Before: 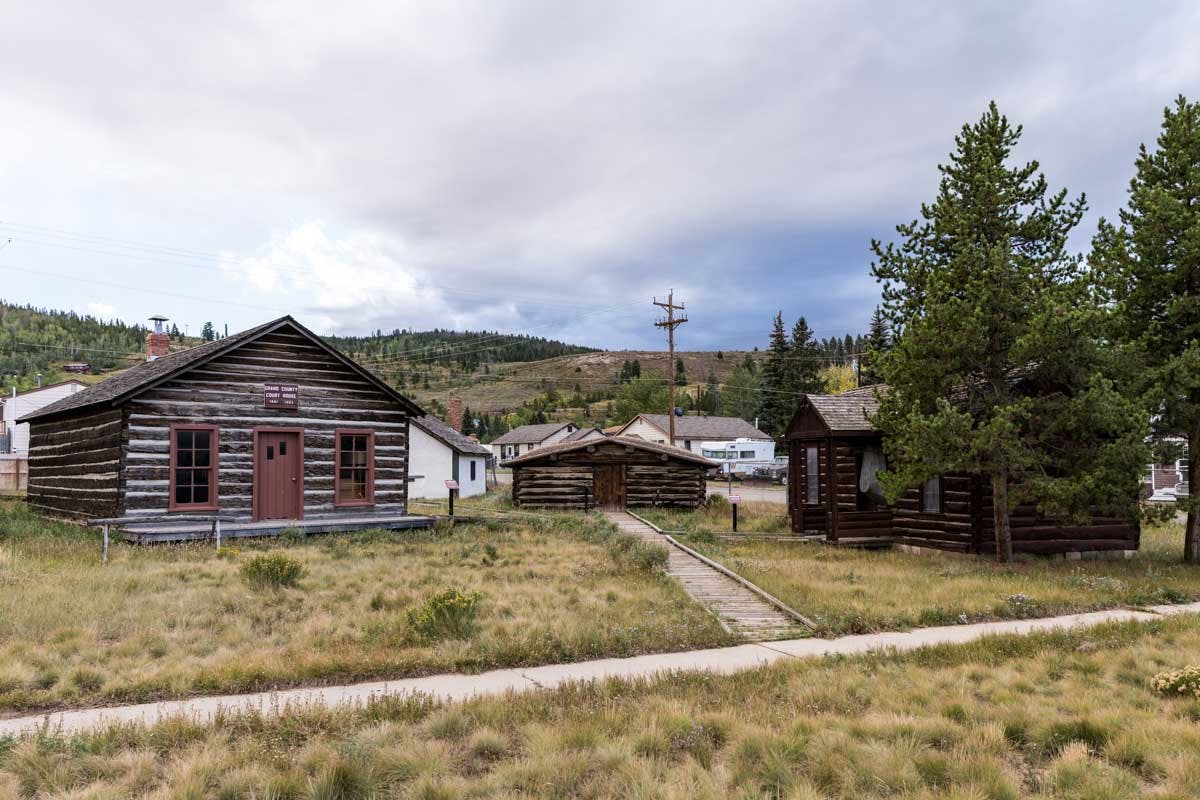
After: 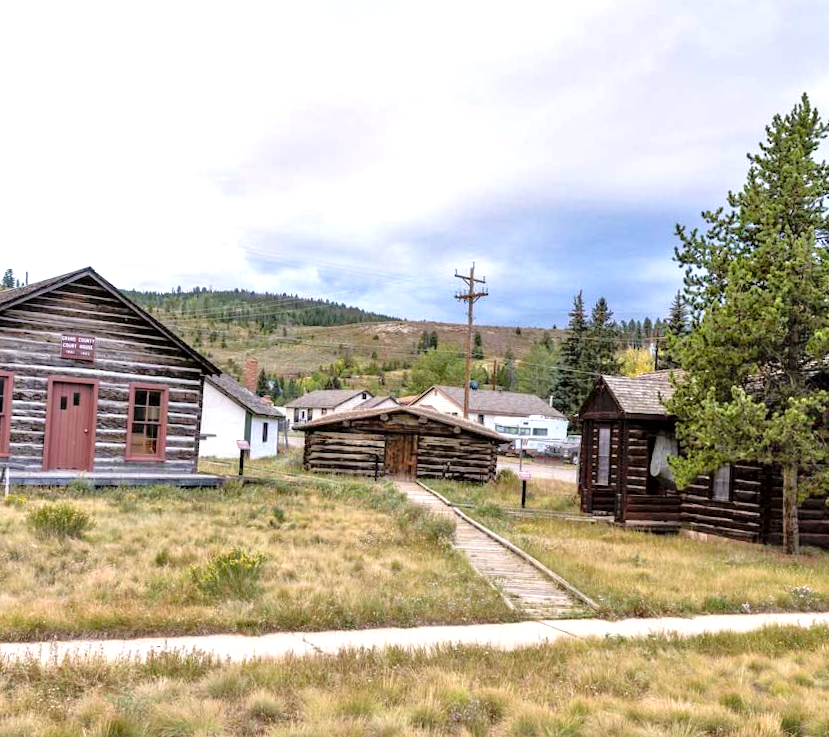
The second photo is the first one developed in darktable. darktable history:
tone curve: curves: ch0 [(0, 0) (0.003, 0.004) (0.011, 0.005) (0.025, 0.014) (0.044, 0.037) (0.069, 0.059) (0.1, 0.096) (0.136, 0.116) (0.177, 0.133) (0.224, 0.177) (0.277, 0.255) (0.335, 0.319) (0.399, 0.385) (0.468, 0.457) (0.543, 0.545) (0.623, 0.621) (0.709, 0.705) (0.801, 0.801) (0.898, 0.901) (1, 1)], preserve colors none
tone equalizer: -7 EV 0.15 EV, -6 EV 0.6 EV, -5 EV 1.15 EV, -4 EV 1.33 EV, -3 EV 1.15 EV, -2 EV 0.6 EV, -1 EV 0.15 EV, mask exposure compensation -0.5 EV
exposure: exposure 0.574 EV, compensate highlight preservation false
crop and rotate: angle -3.27°, left 14.277%, top 0.028%, right 10.766%, bottom 0.028%
